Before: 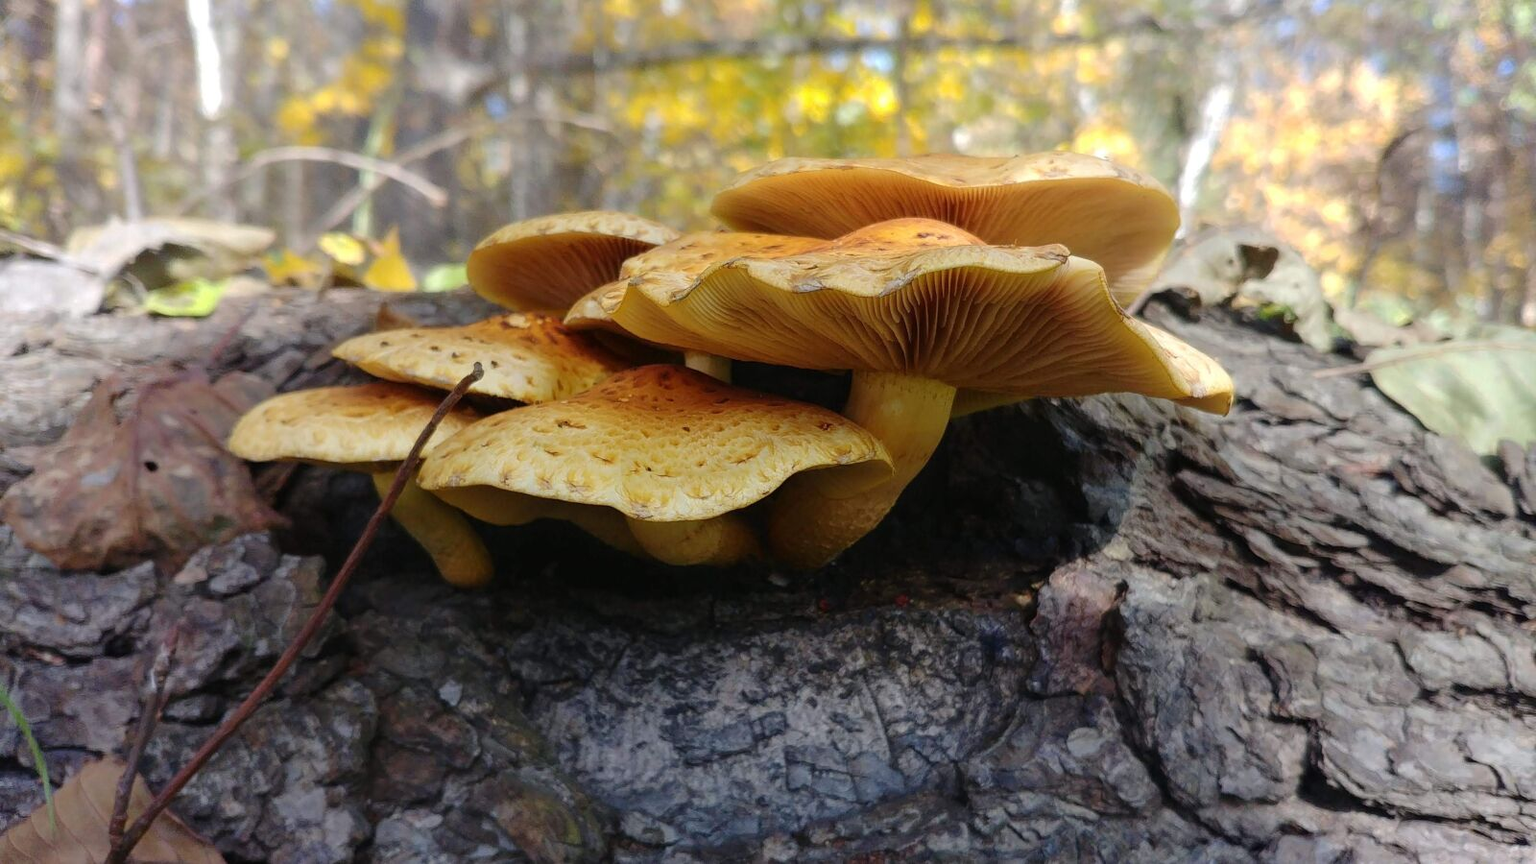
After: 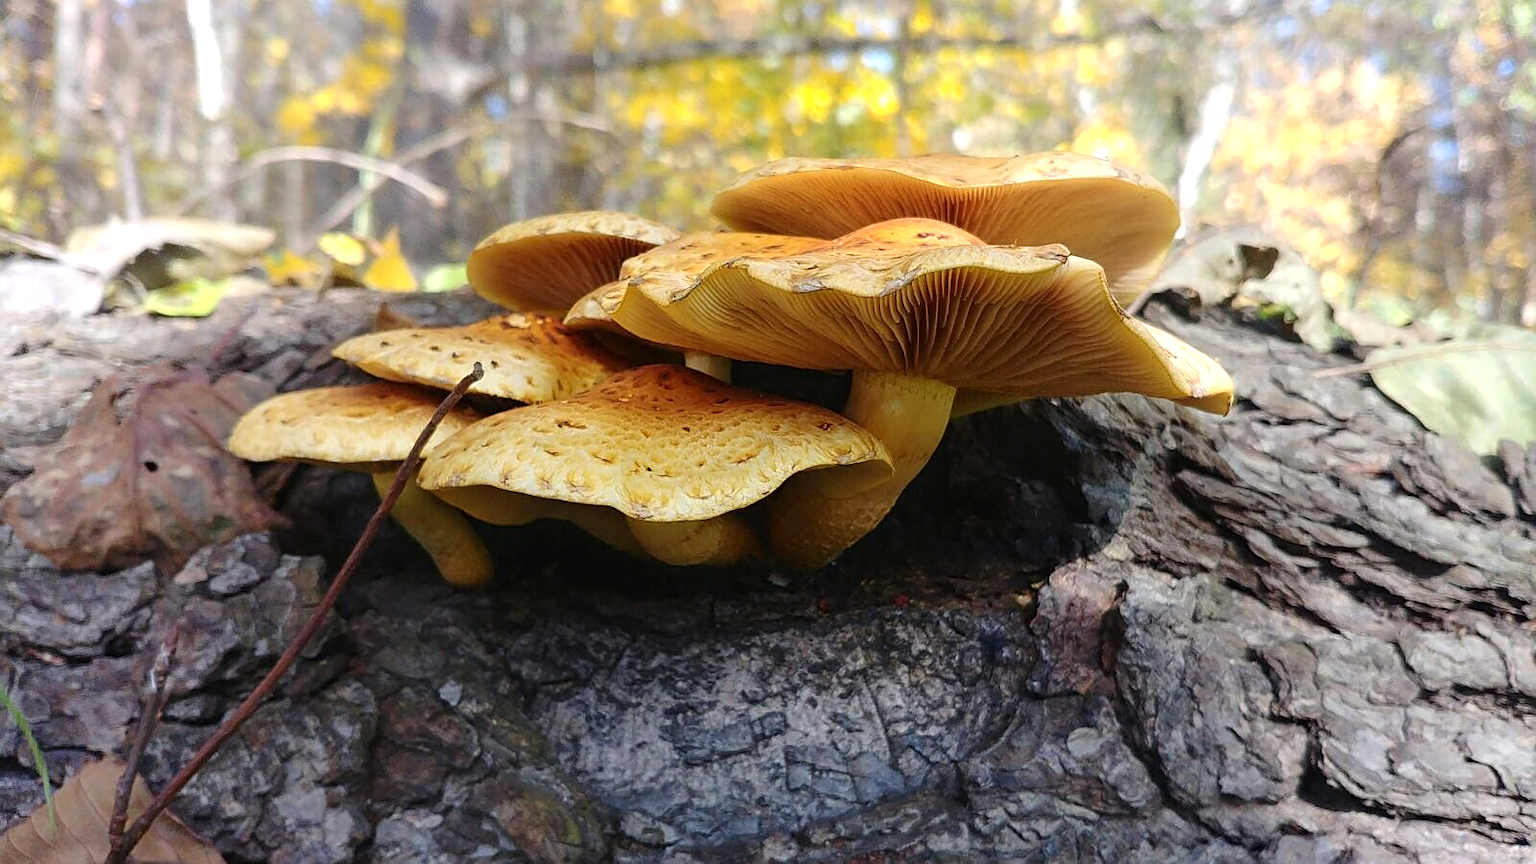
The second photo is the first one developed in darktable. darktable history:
color correction: highlights a* 0.079, highlights b* -0.781
sharpen: on, module defaults
contrast brightness saturation: contrast 0.072
exposure: exposure 0.356 EV, compensate exposure bias true, compensate highlight preservation false
